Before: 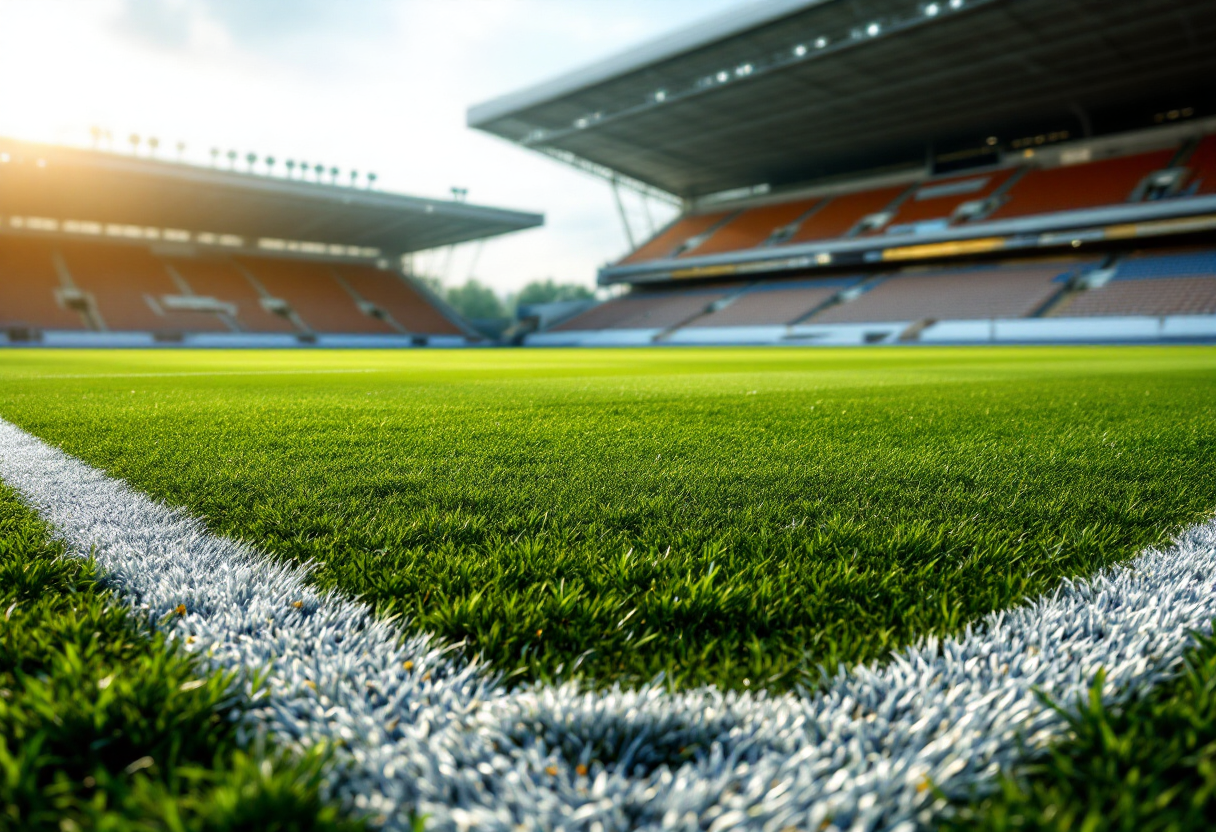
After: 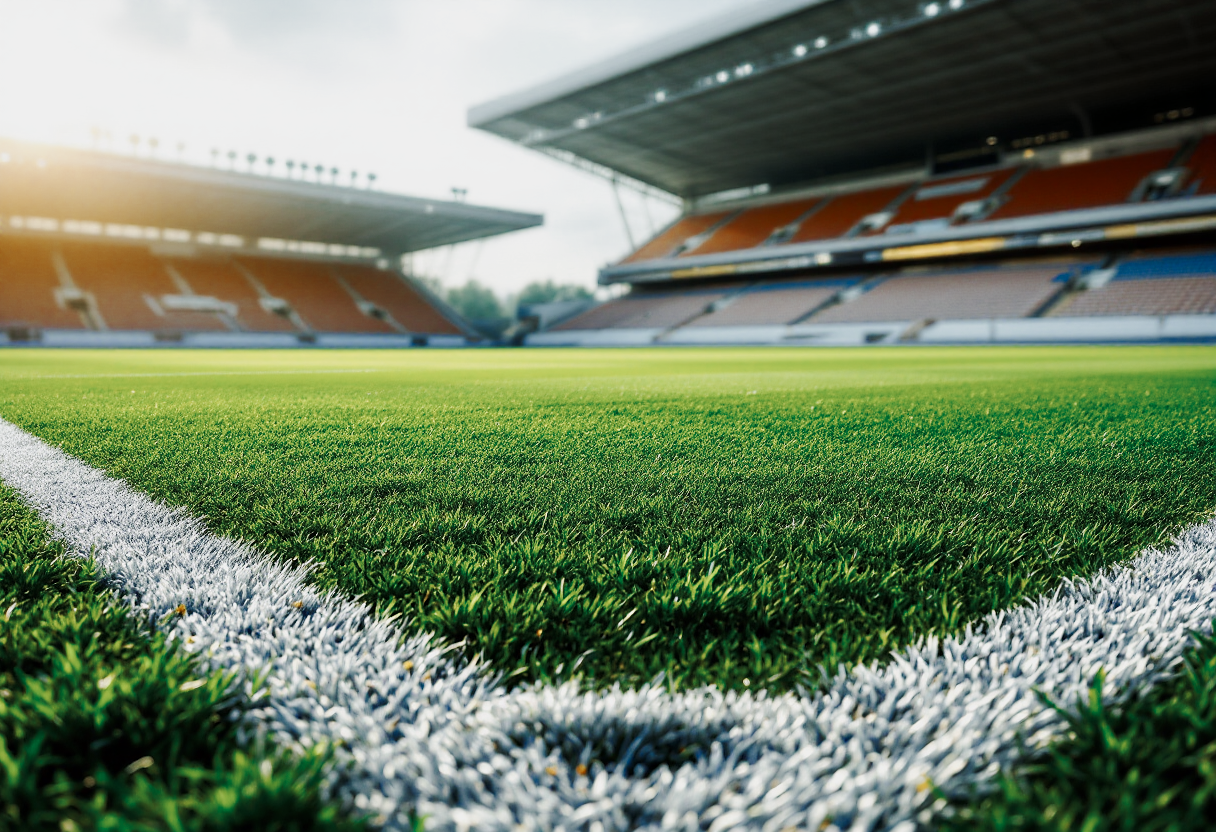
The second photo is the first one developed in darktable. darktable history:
color zones: curves: ch0 [(0, 0.5) (0.125, 0.4) (0.25, 0.5) (0.375, 0.4) (0.5, 0.4) (0.625, 0.35) (0.75, 0.35) (0.875, 0.5)]; ch1 [(0, 0.35) (0.125, 0.45) (0.25, 0.35) (0.375, 0.35) (0.5, 0.35) (0.625, 0.35) (0.75, 0.45) (0.875, 0.35)]; ch2 [(0, 0.6) (0.125, 0.5) (0.25, 0.5) (0.375, 0.6) (0.5, 0.6) (0.625, 0.5) (0.75, 0.5) (0.875, 0.5)]
sharpen: radius 1.032, threshold 0.924
tone curve: curves: ch0 [(0, 0) (0.239, 0.248) (0.508, 0.606) (0.826, 0.855) (1, 0.945)]; ch1 [(0, 0) (0.401, 0.42) (0.442, 0.47) (0.492, 0.498) (0.511, 0.516) (0.555, 0.586) (0.681, 0.739) (1, 1)]; ch2 [(0, 0) (0.411, 0.433) (0.5, 0.504) (0.545, 0.574) (1, 1)], preserve colors none
